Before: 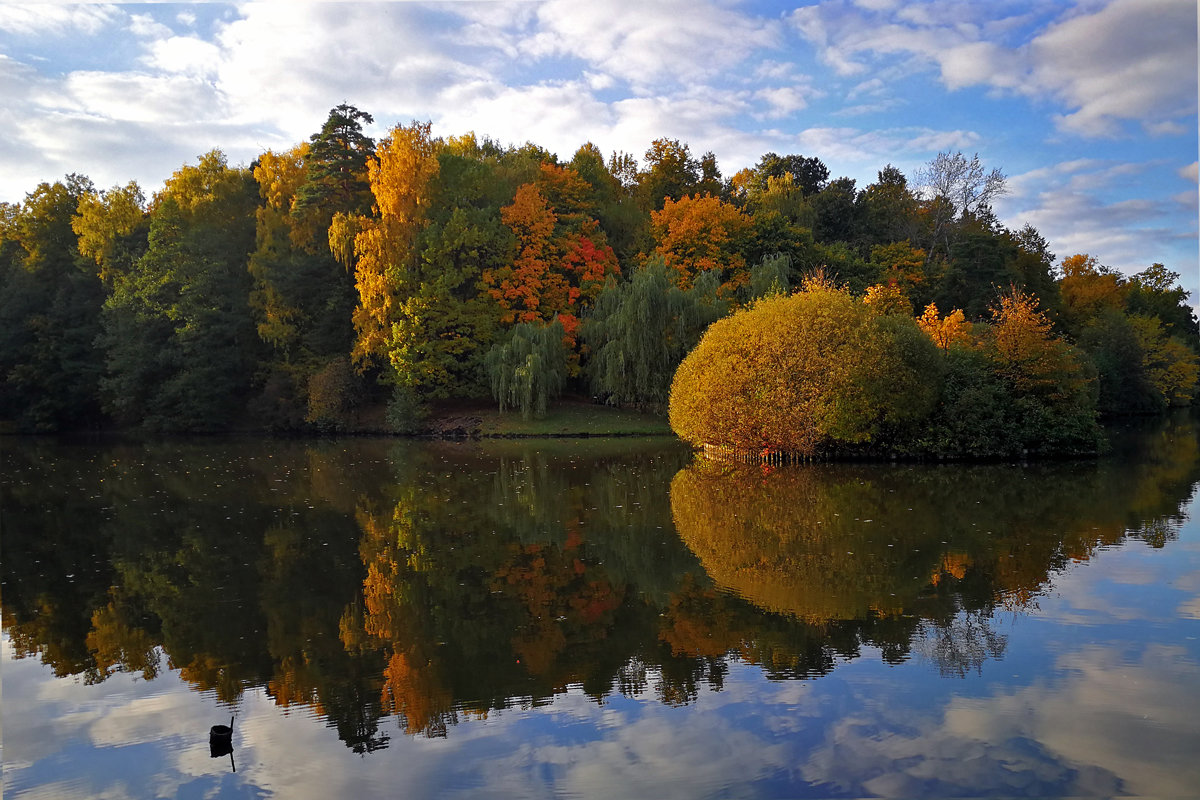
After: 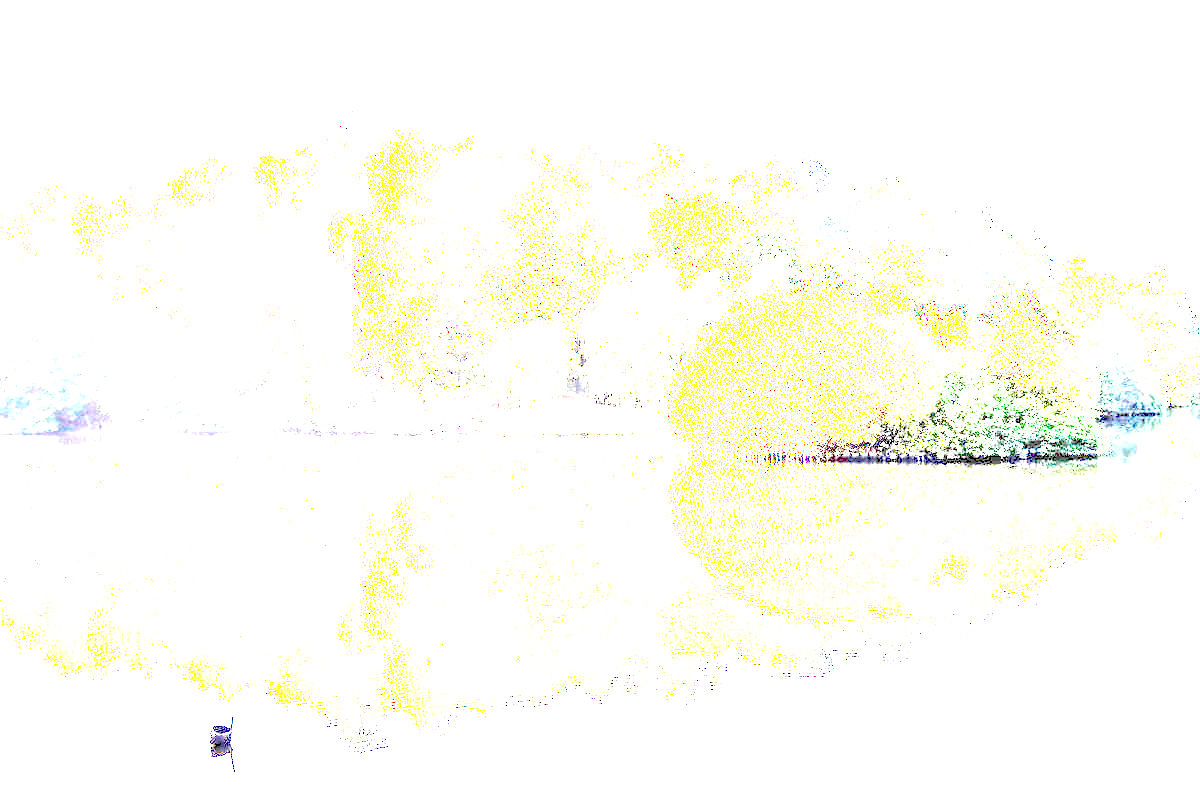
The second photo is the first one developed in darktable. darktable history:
exposure: exposure 7.996 EV, compensate highlight preservation false
